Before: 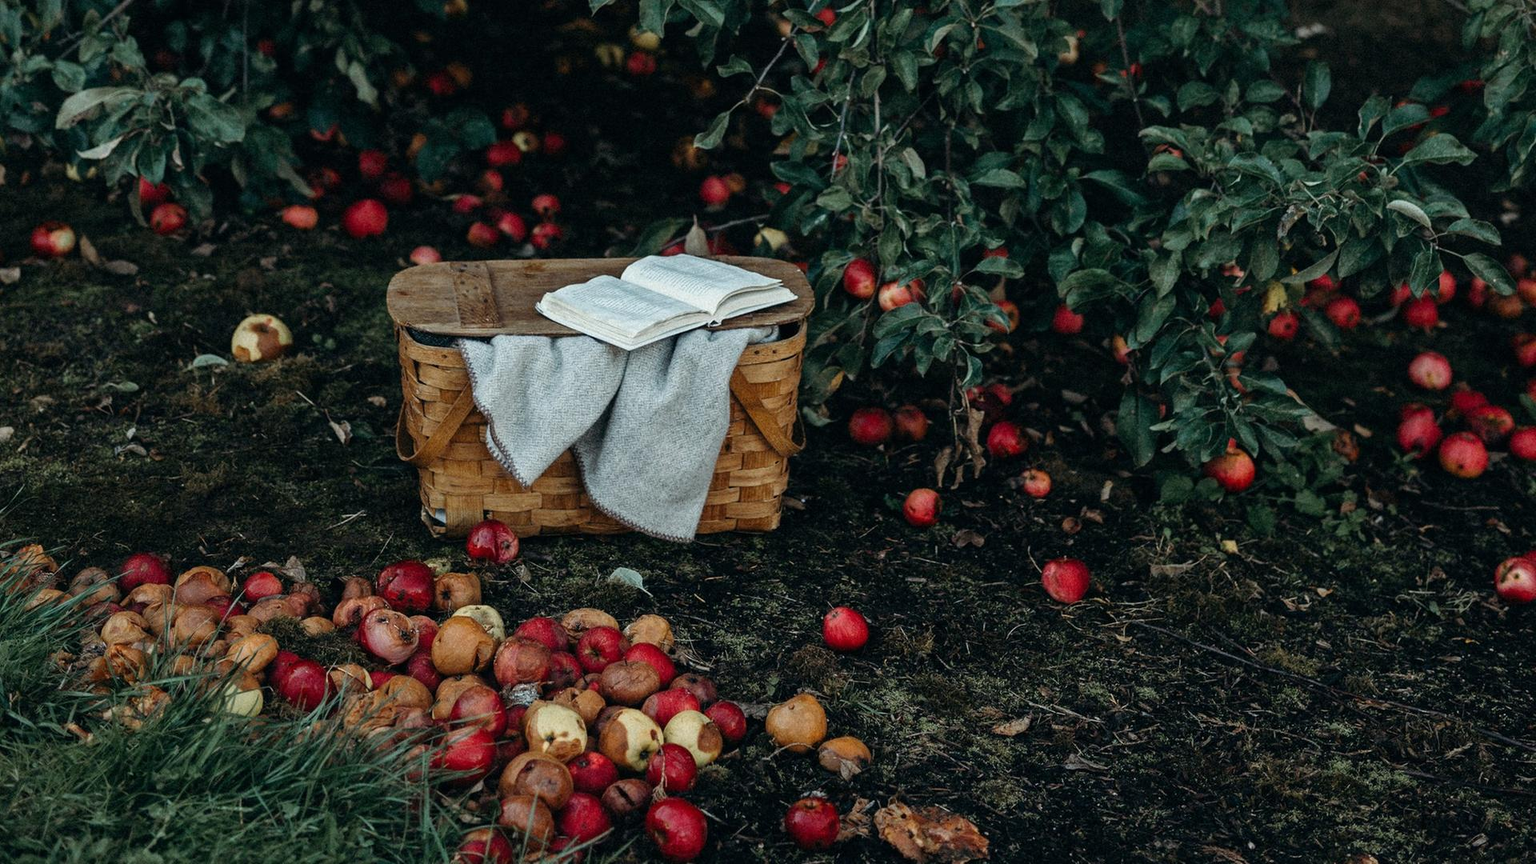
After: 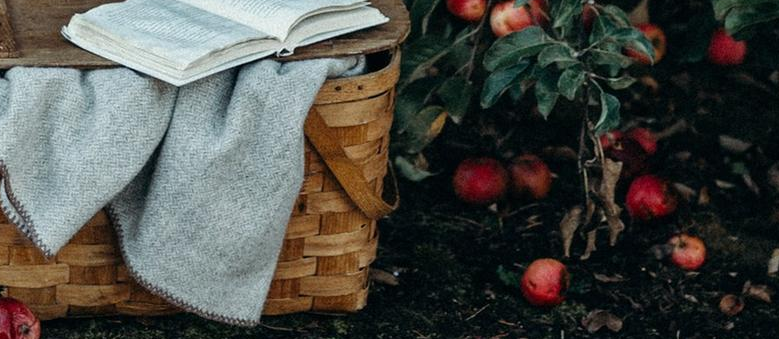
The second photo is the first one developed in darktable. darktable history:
crop: left 31.684%, top 32.623%, right 27.708%, bottom 35.939%
